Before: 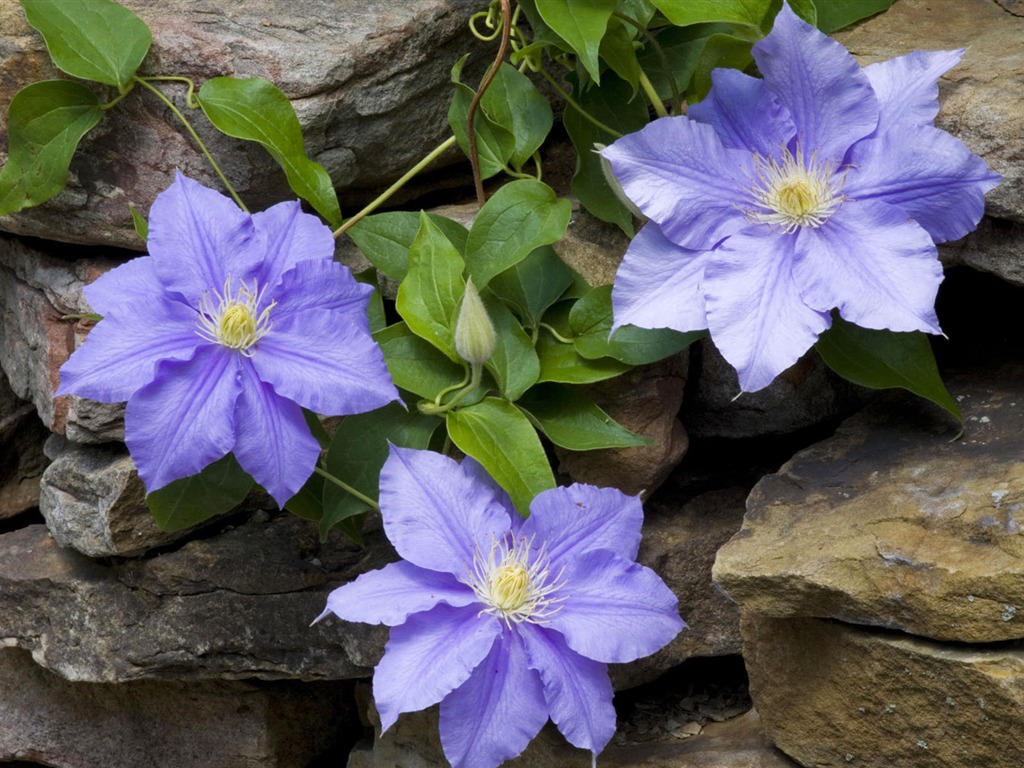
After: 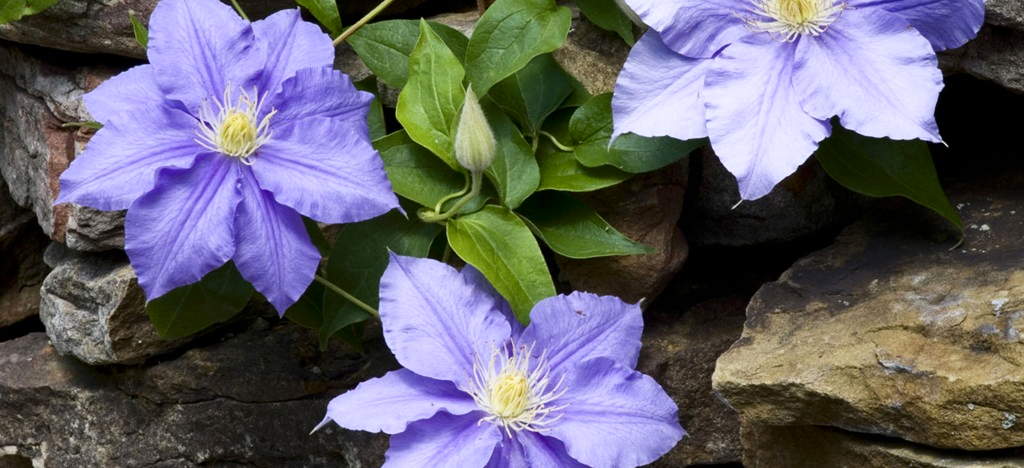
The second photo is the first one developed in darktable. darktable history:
contrast brightness saturation: contrast 0.219
crop and rotate: top 25.028%, bottom 13.995%
